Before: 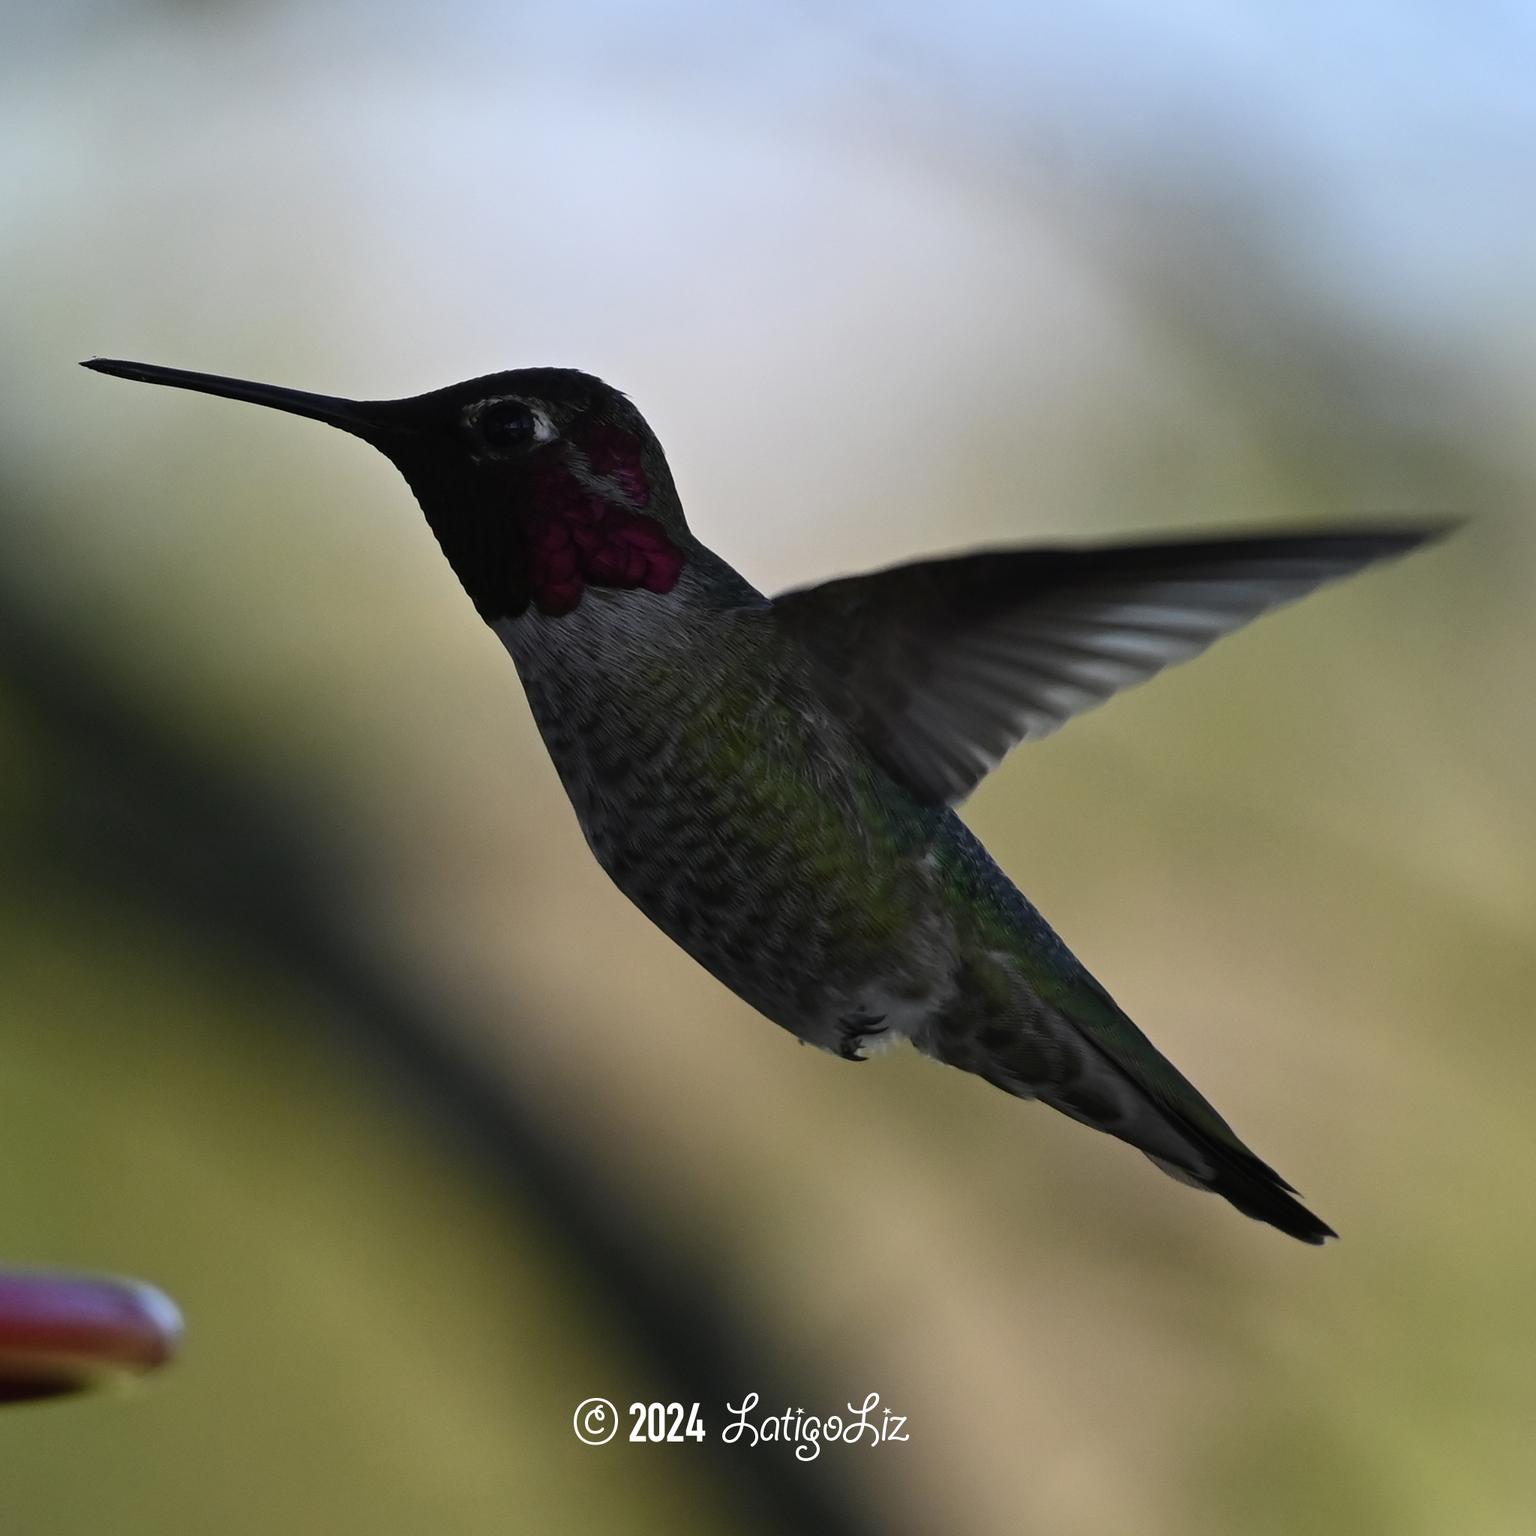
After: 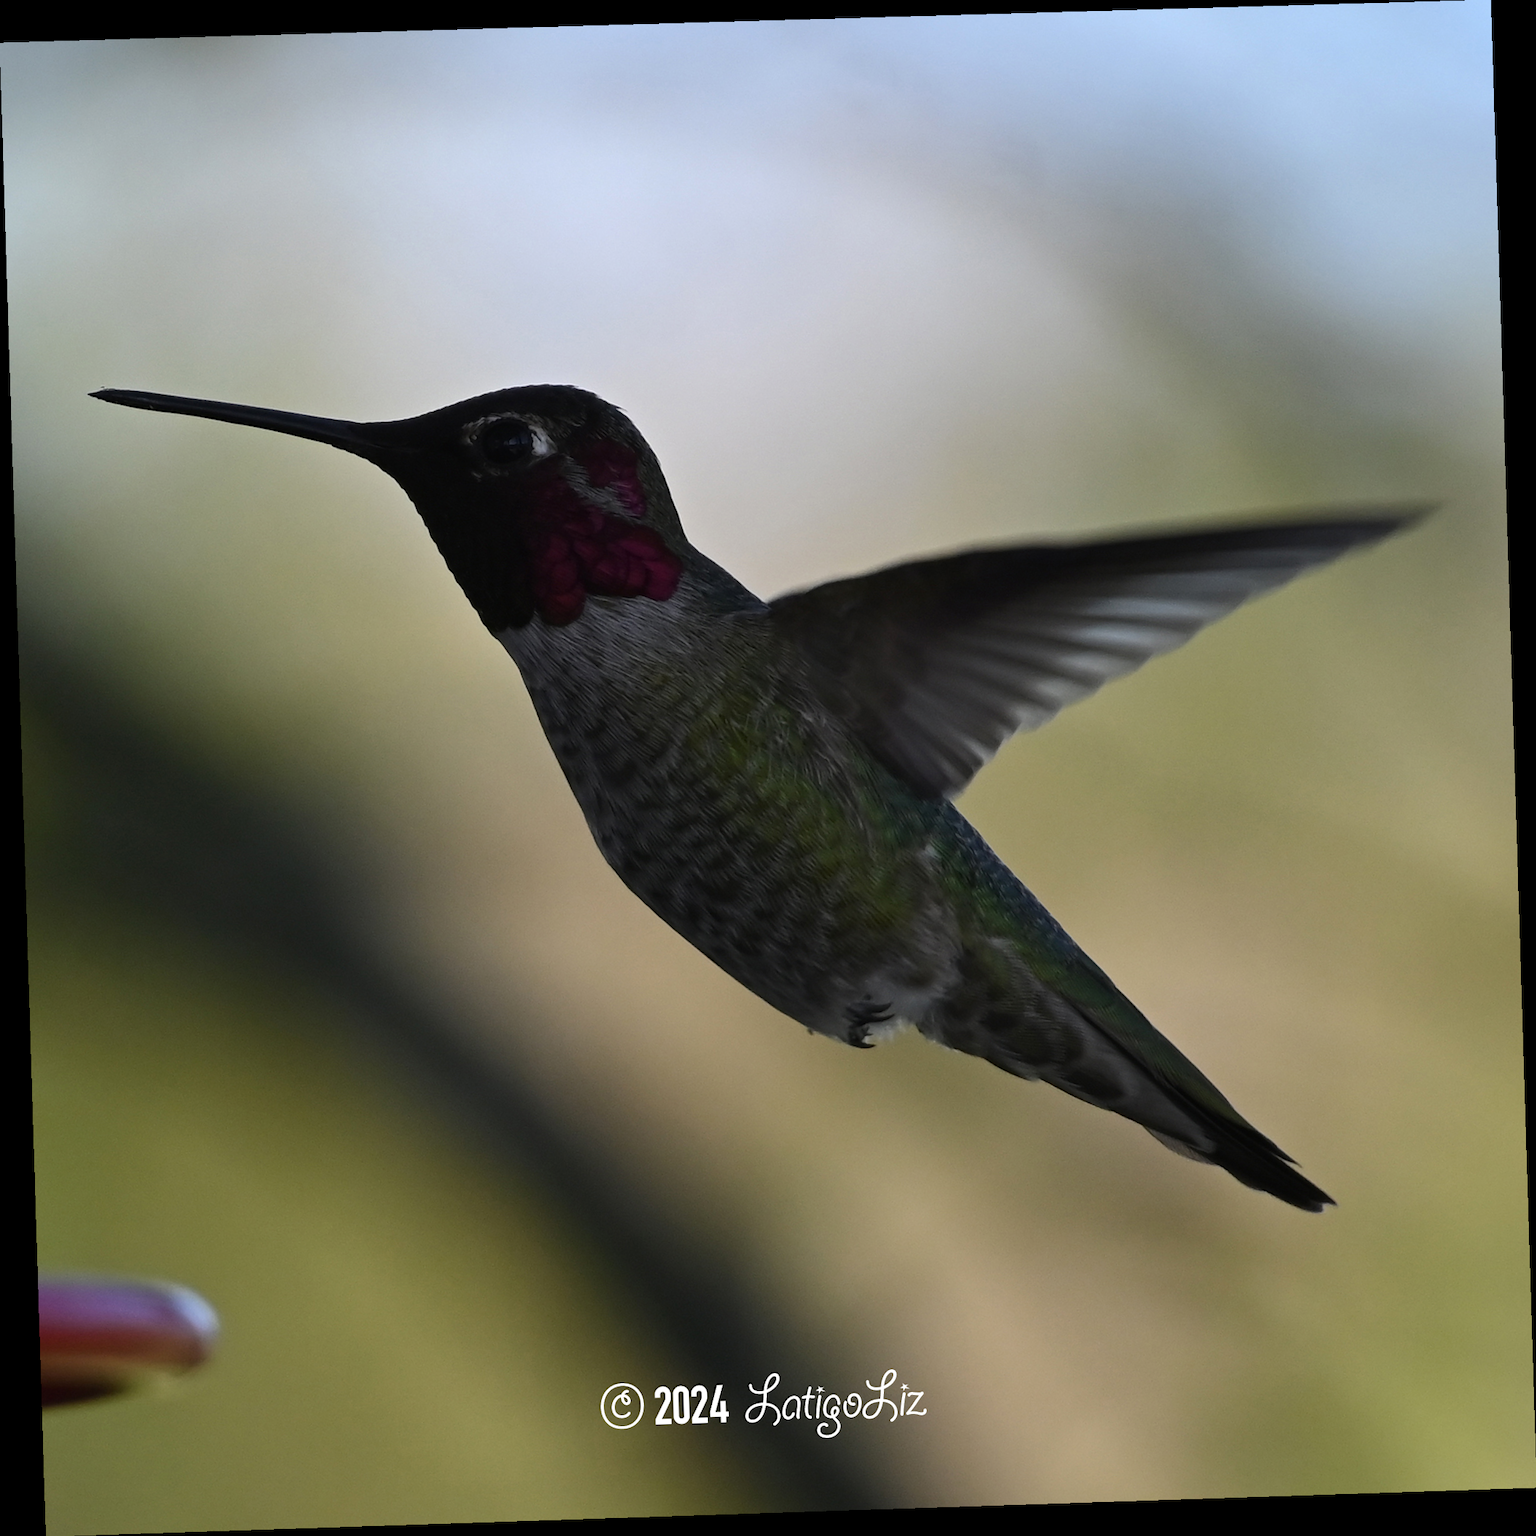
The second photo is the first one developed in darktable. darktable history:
exposure: exposure 0.161 EV, compensate highlight preservation false
shadows and highlights: shadows -20, white point adjustment -2, highlights -35
rotate and perspective: rotation -1.77°, lens shift (horizontal) 0.004, automatic cropping off
